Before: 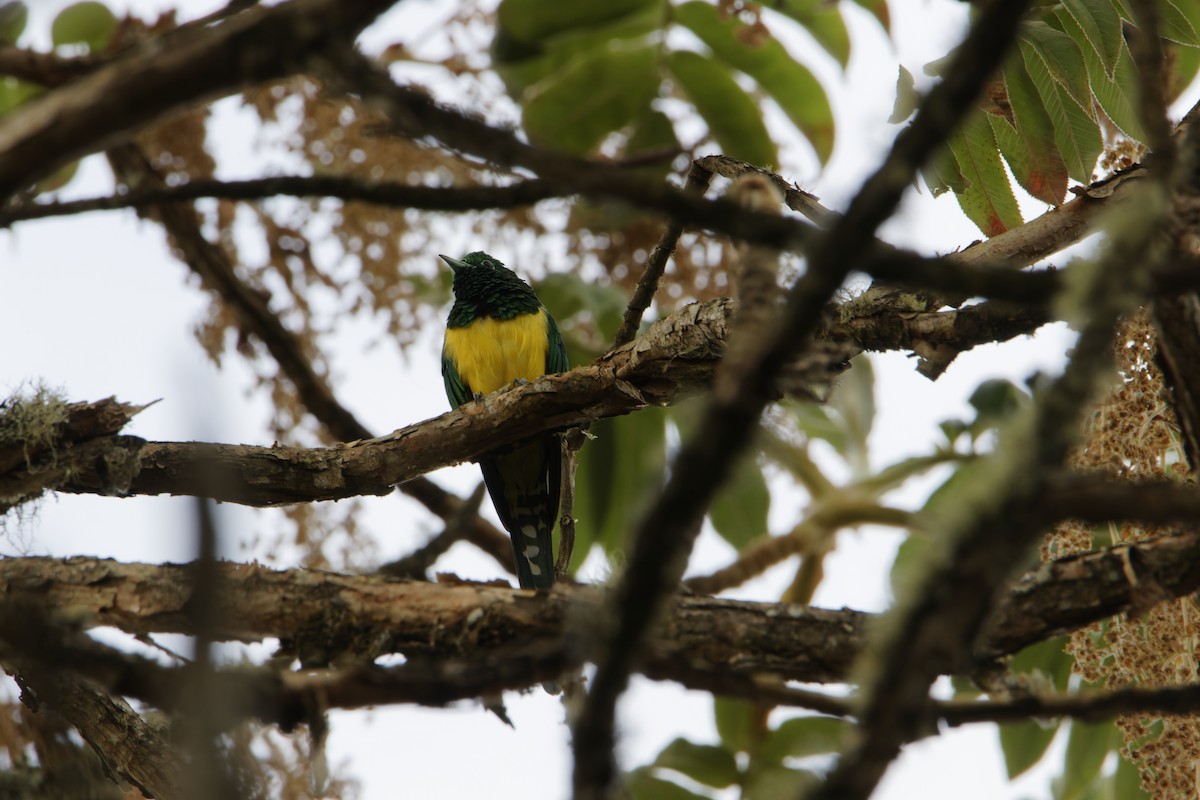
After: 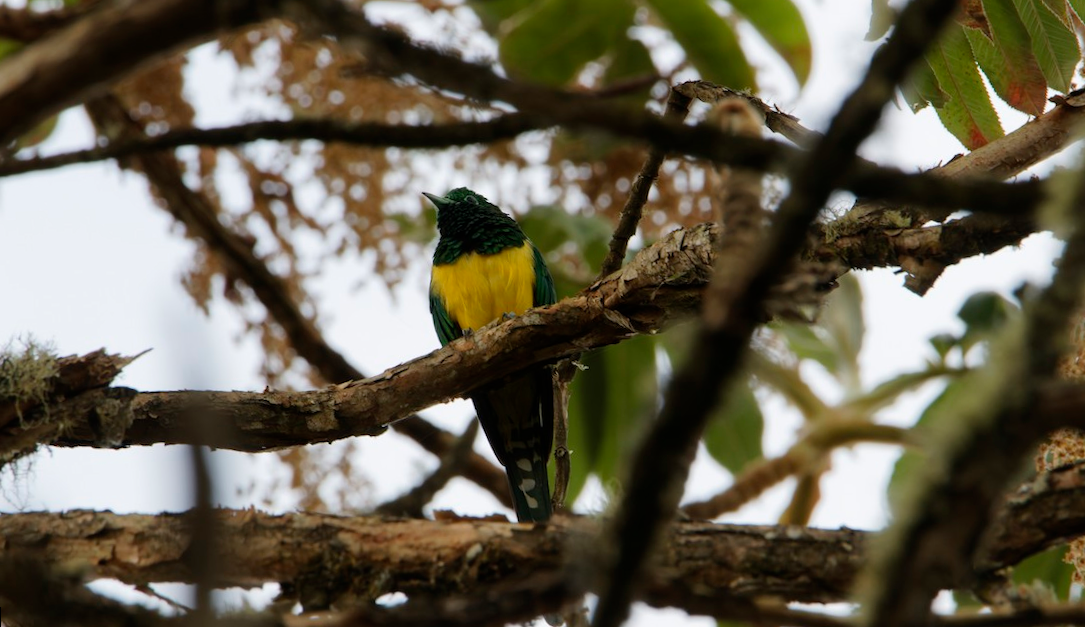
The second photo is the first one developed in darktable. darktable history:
crop and rotate: left 2.425%, top 11.305%, right 9.6%, bottom 15.08%
rotate and perspective: rotation -2.56°, automatic cropping off
